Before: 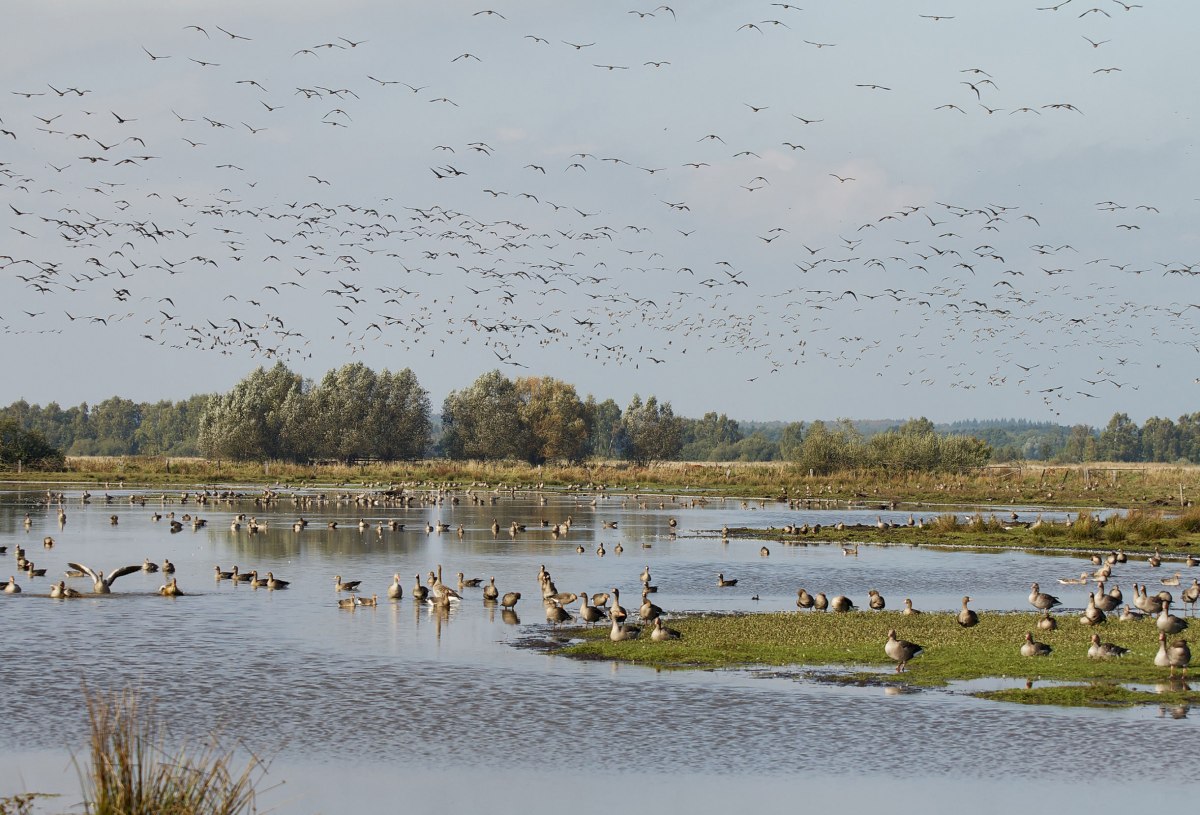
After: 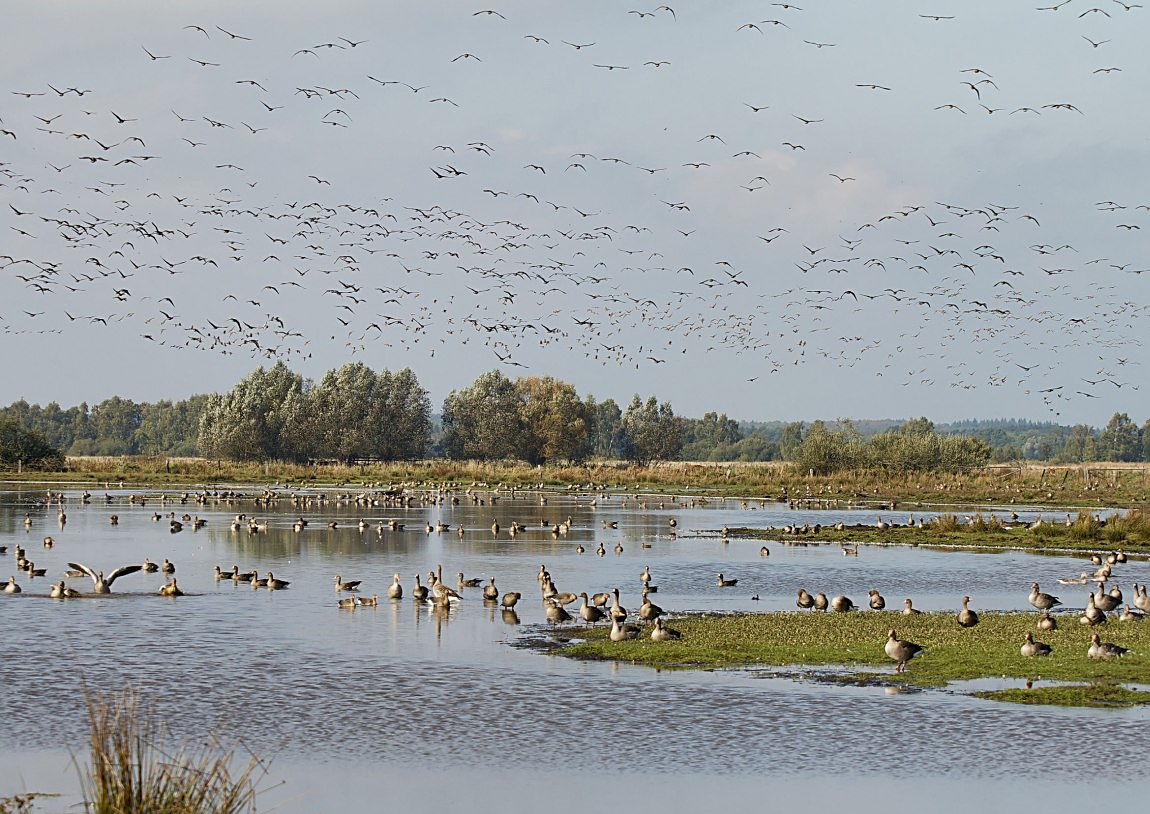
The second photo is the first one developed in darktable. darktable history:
sharpen: on, module defaults
crop: right 4.113%, bottom 0.043%
